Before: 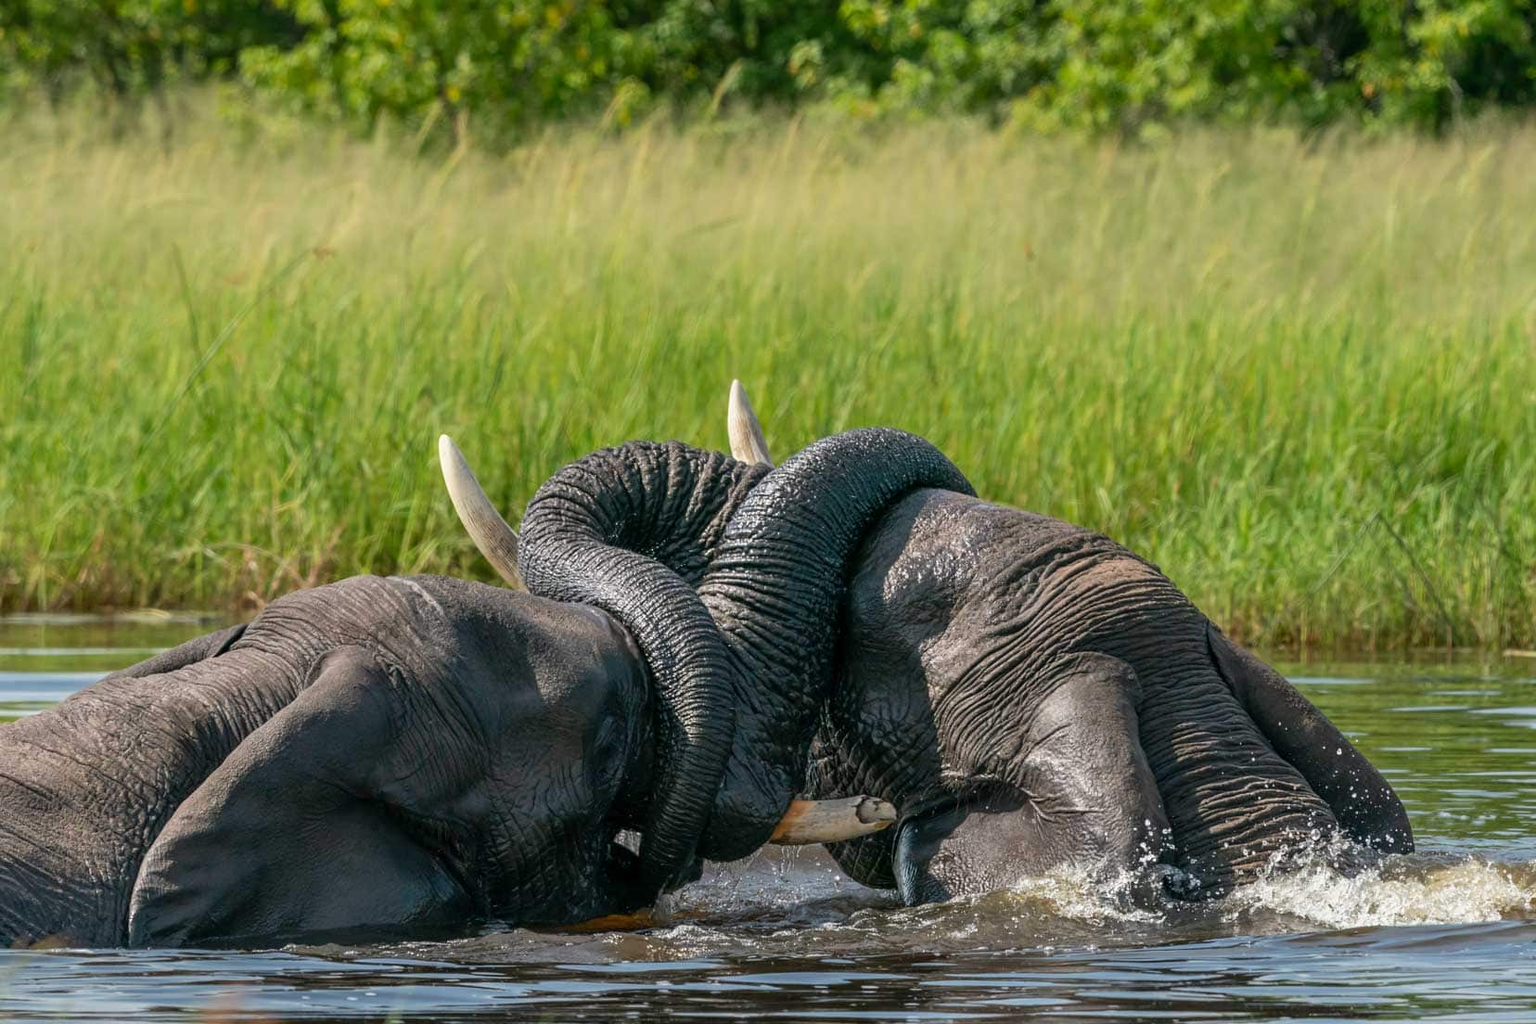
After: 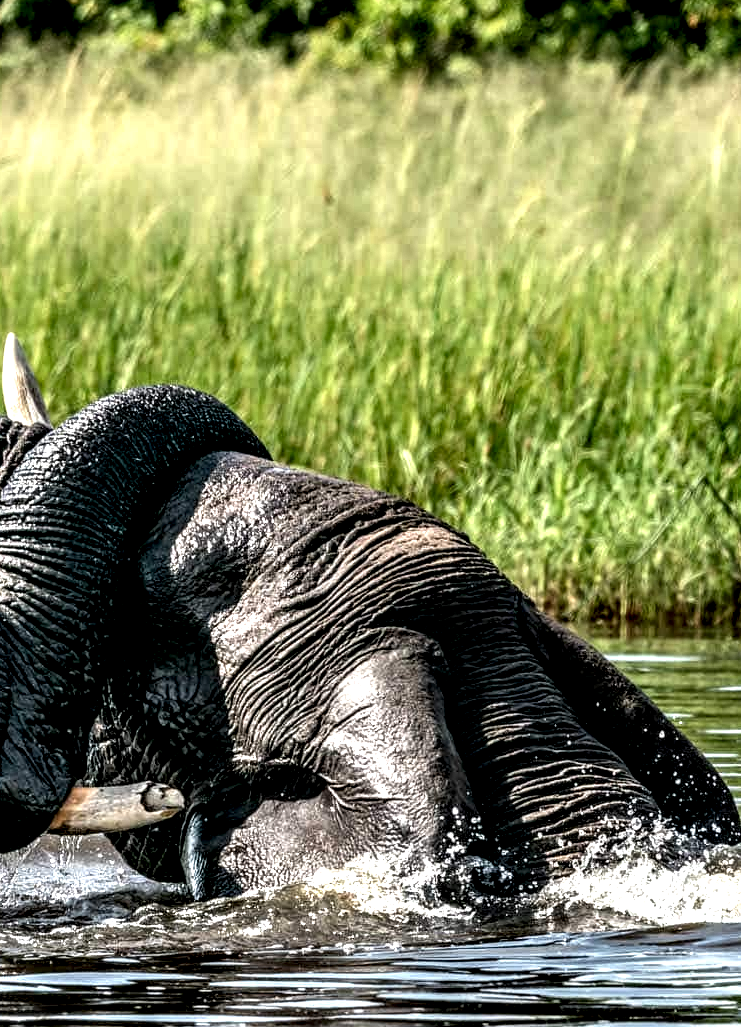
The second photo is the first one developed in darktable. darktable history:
local contrast: highlights 113%, shadows 44%, detail 293%
crop: left 47.262%, top 6.955%, right 7.987%
